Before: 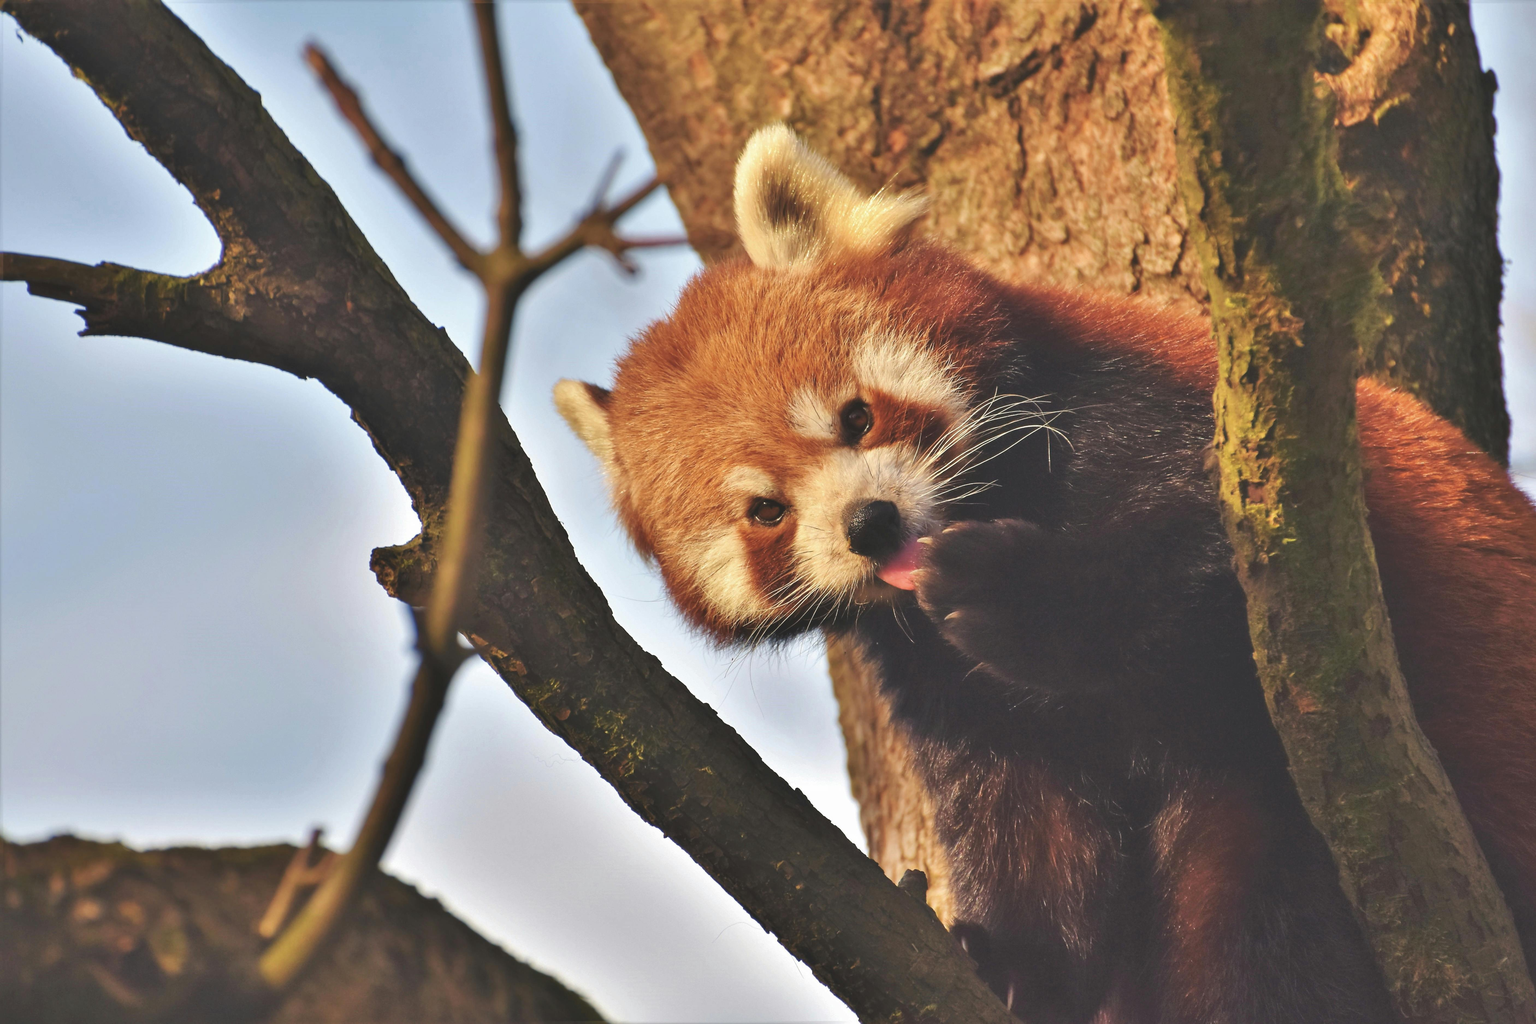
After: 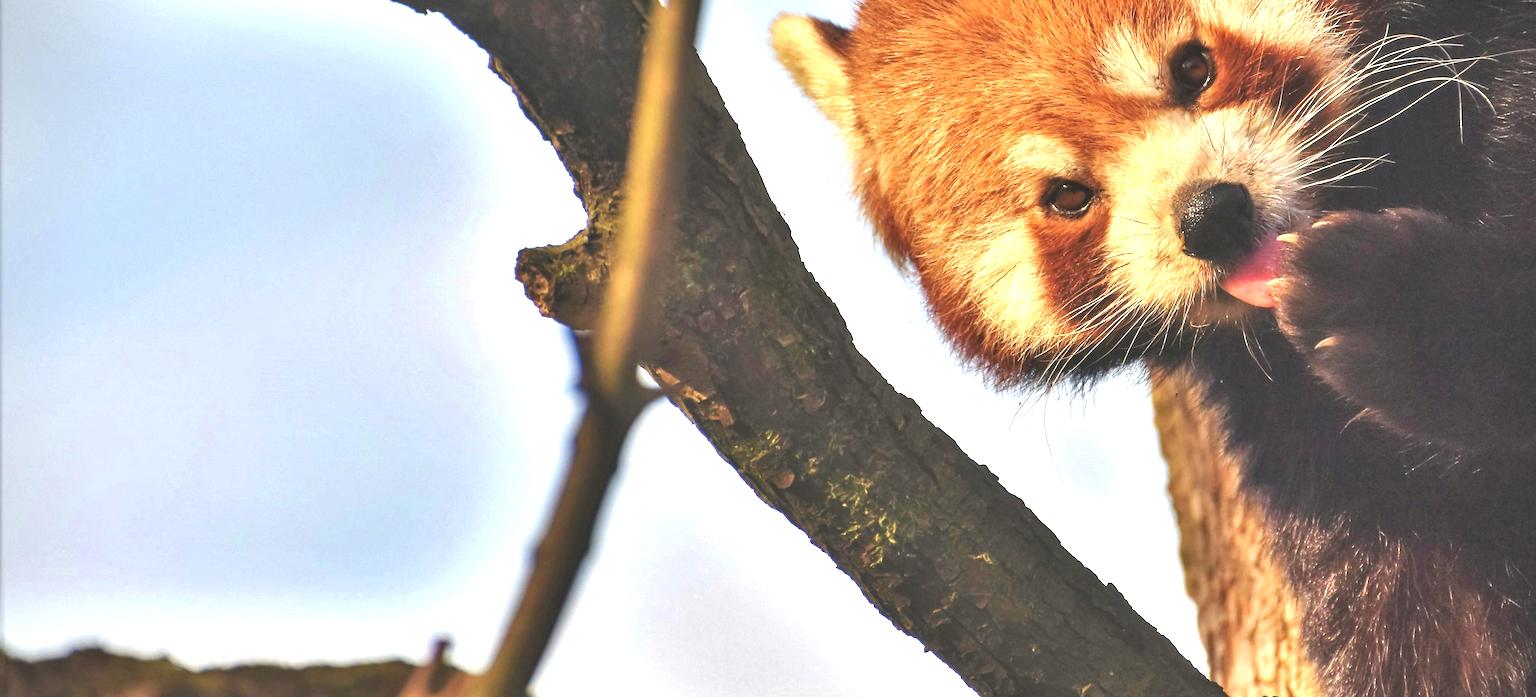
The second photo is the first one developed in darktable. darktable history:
vignetting: fall-off start 89.33%, fall-off radius 43.67%, brightness -0.447, saturation -0.691, width/height ratio 1.167
local contrast: on, module defaults
haze removal: compatibility mode true, adaptive false
color balance rgb: perceptual saturation grading › global saturation 0.721%, perceptual brilliance grading › global brilliance 4.516%
crop: top 36.116%, right 28.145%, bottom 14.93%
exposure: black level correction 0, exposure 0.694 EV, compensate exposure bias true, compensate highlight preservation false
